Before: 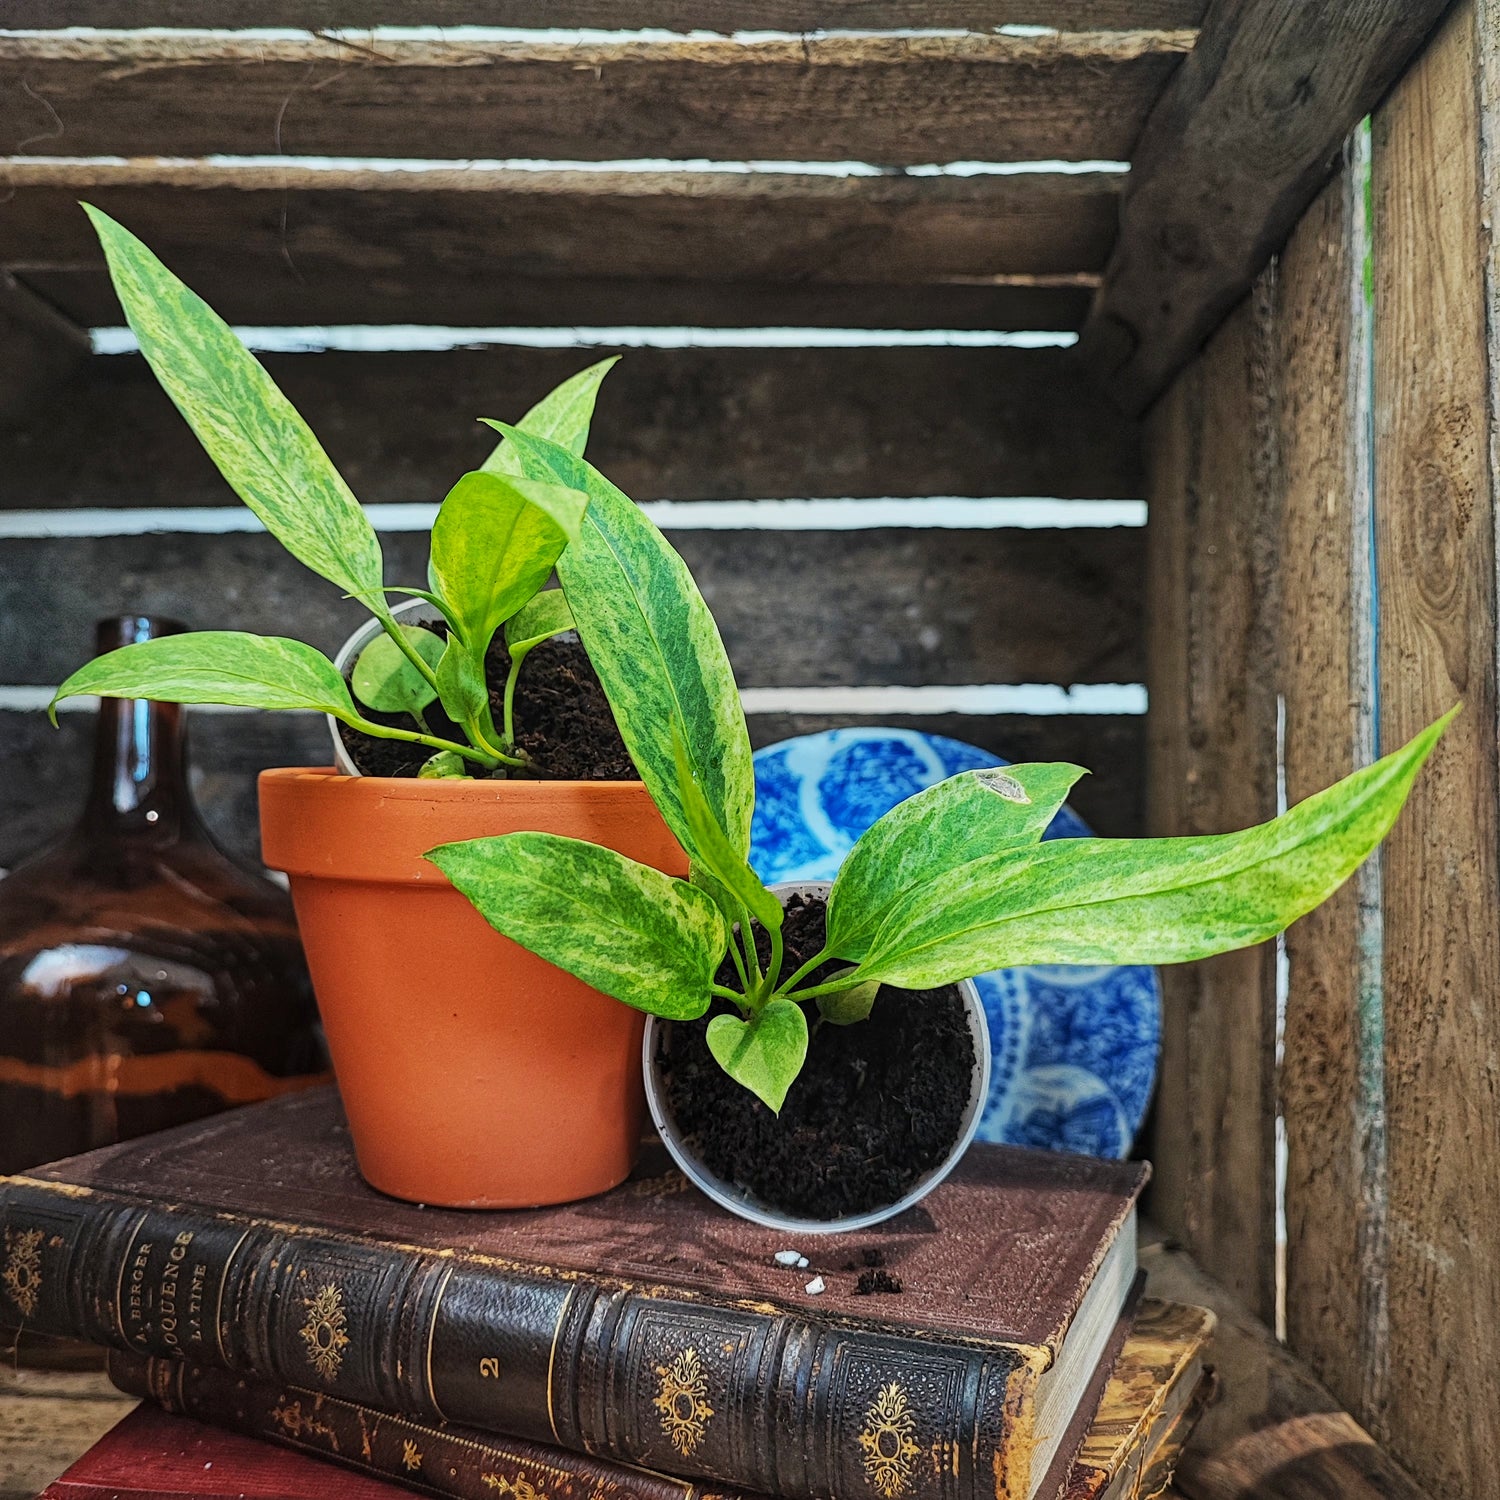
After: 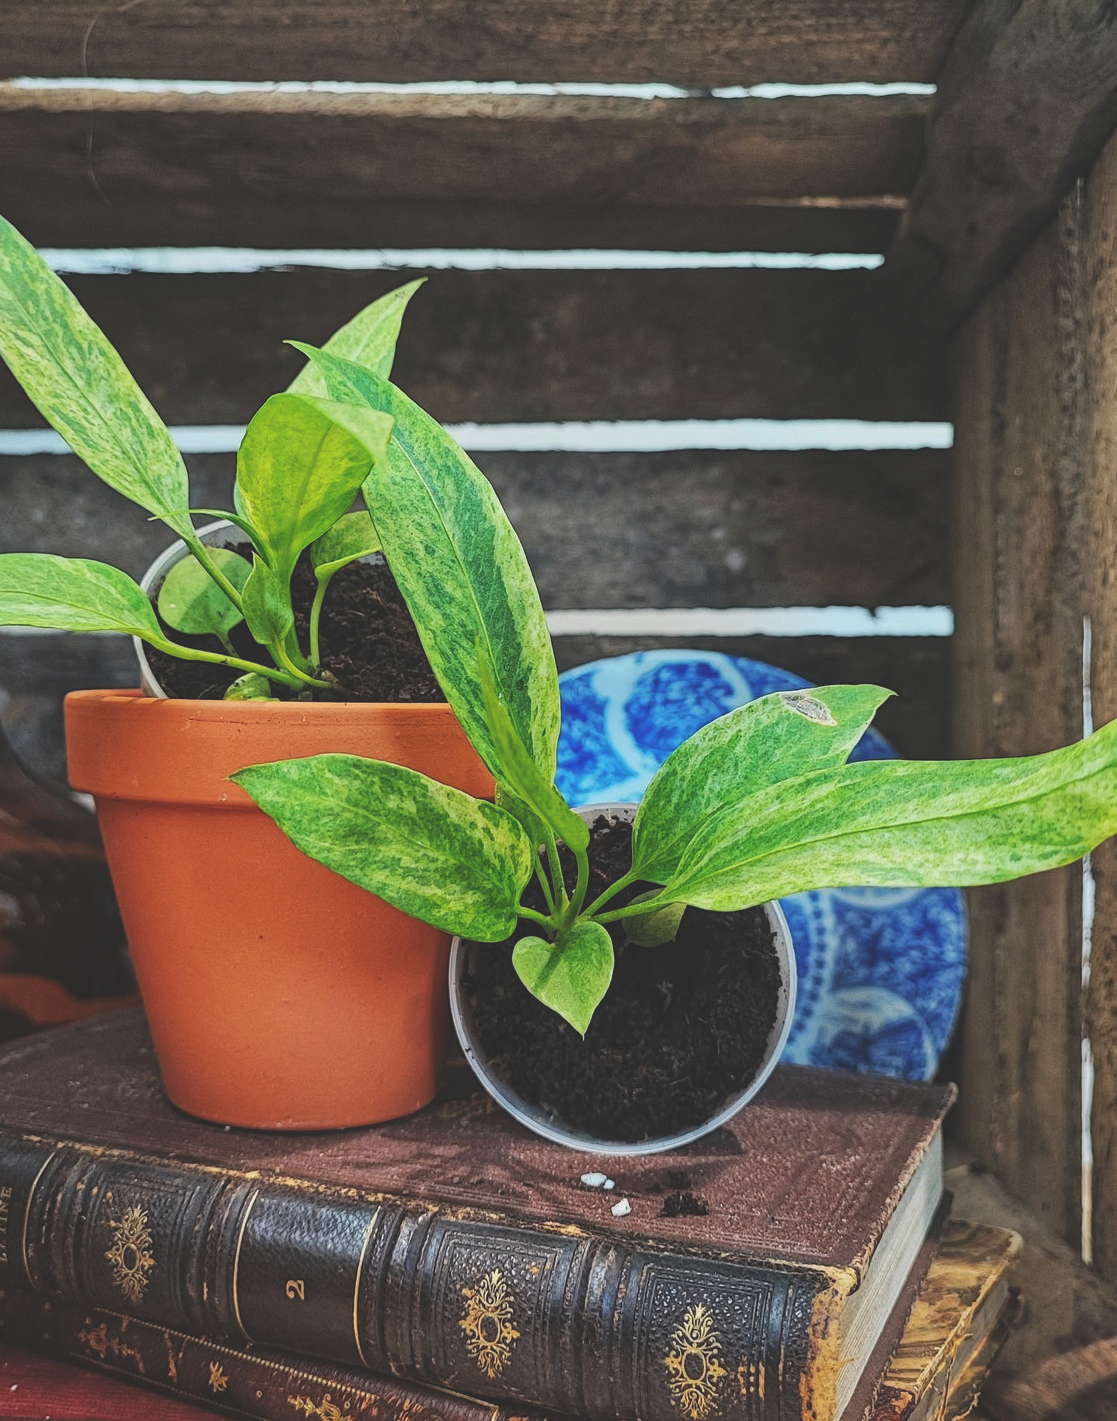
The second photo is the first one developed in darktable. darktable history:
crop and rotate: left 12.94%, top 5.255%, right 12.56%
exposure: black level correction -0.025, exposure -0.117 EV, compensate highlight preservation false
